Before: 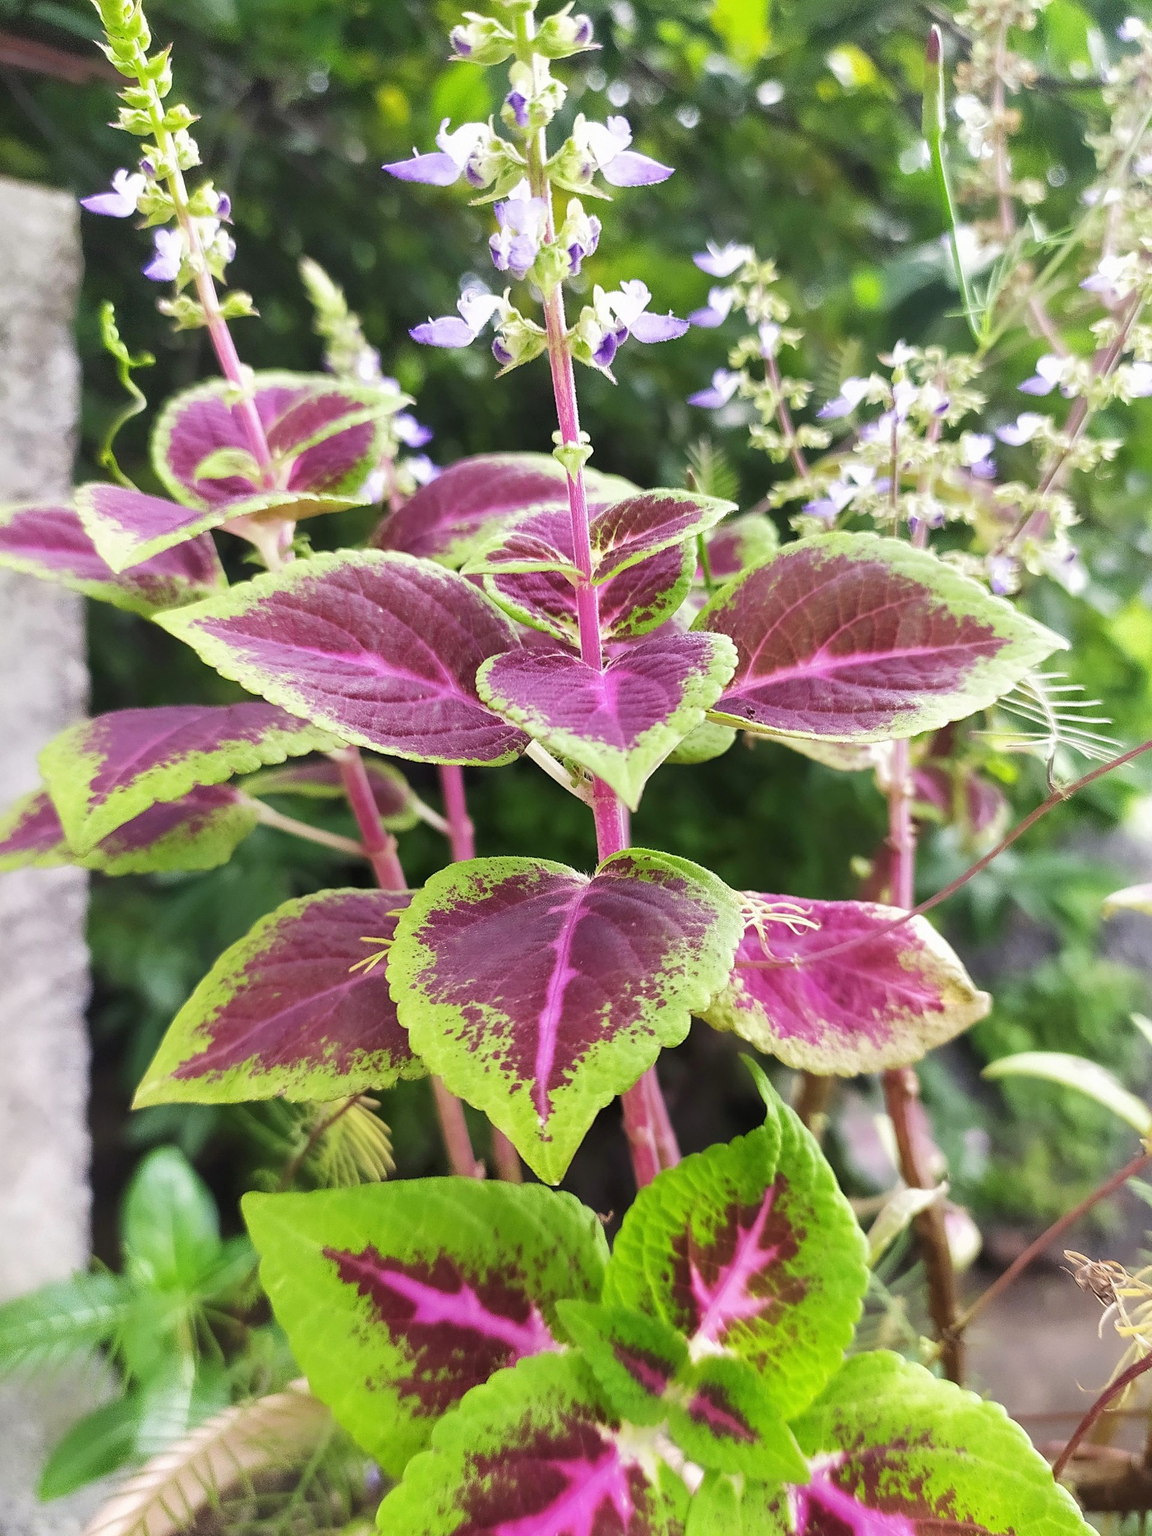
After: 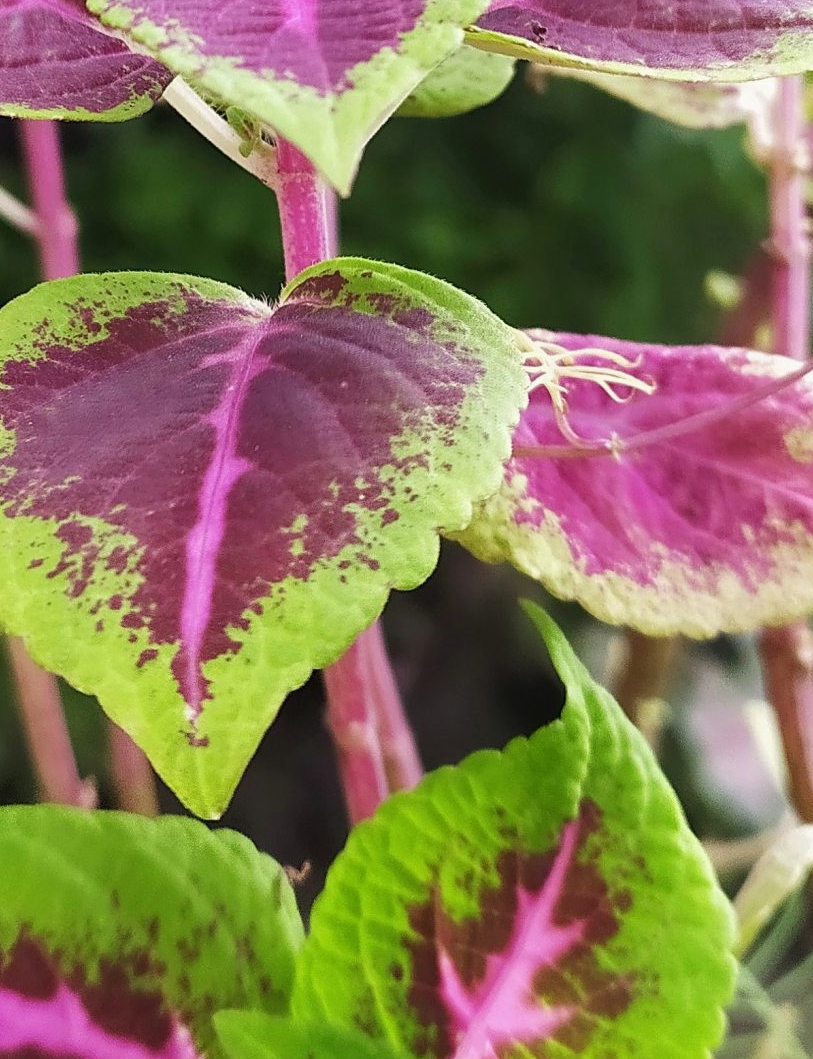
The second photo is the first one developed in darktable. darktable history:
tone equalizer: -7 EV 0.2 EV, -6 EV 0.102 EV, -5 EV 0.09 EV, -4 EV 0.079 EV, -2 EV -0.037 EV, -1 EV -0.055 EV, +0 EV -0.043 EV, mask exposure compensation -0.511 EV
crop: left 37.101%, top 45.159%, right 20.513%, bottom 13.443%
